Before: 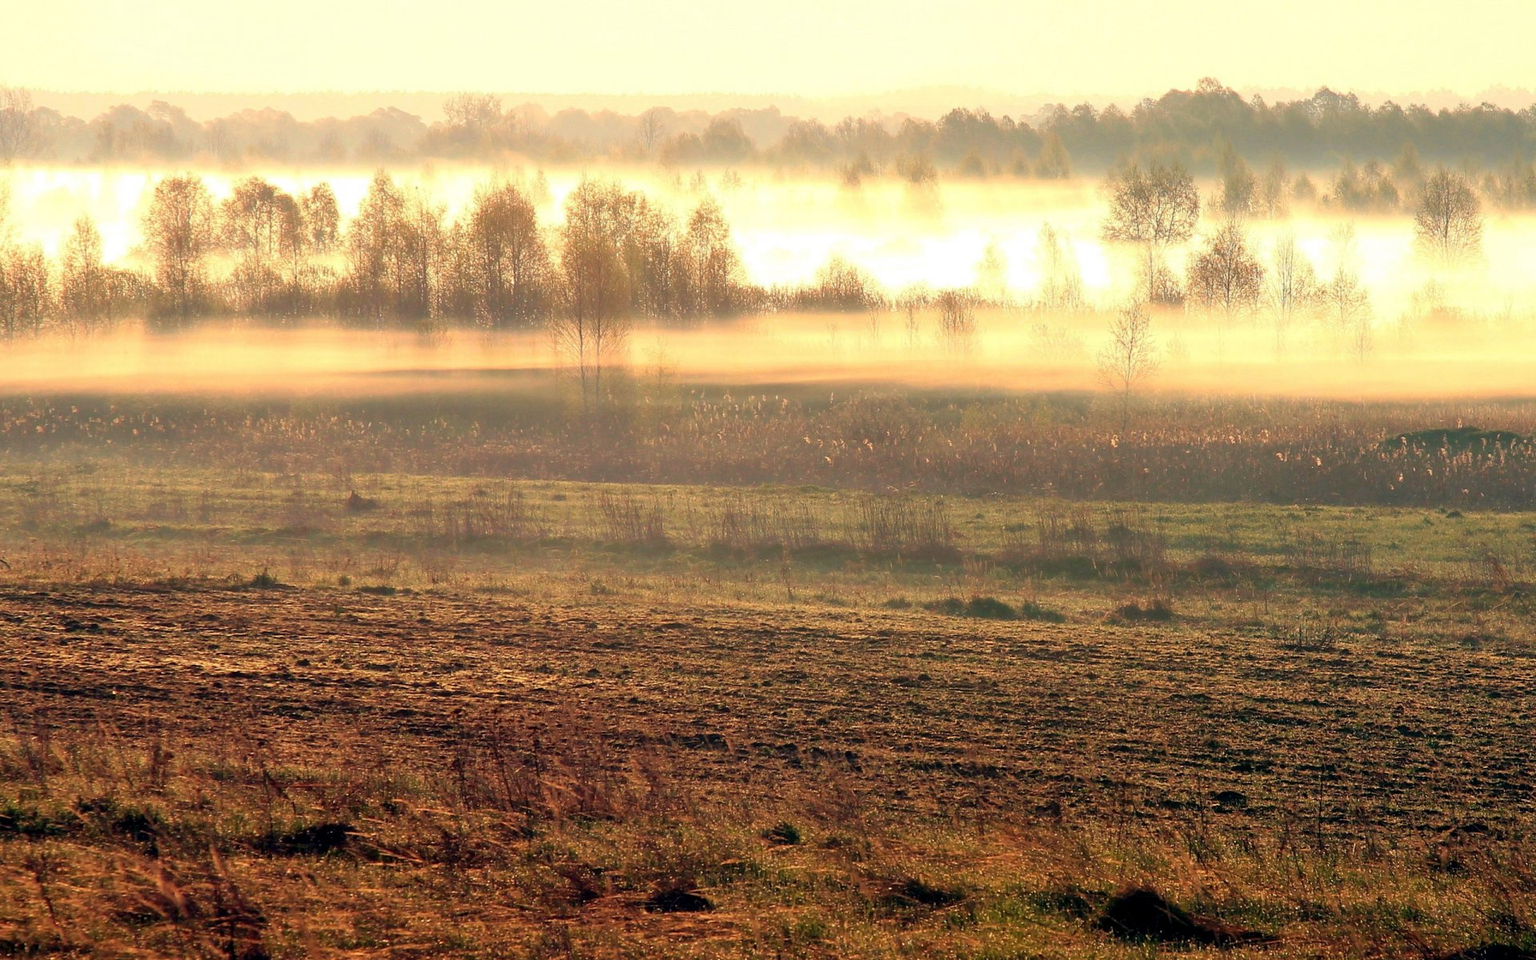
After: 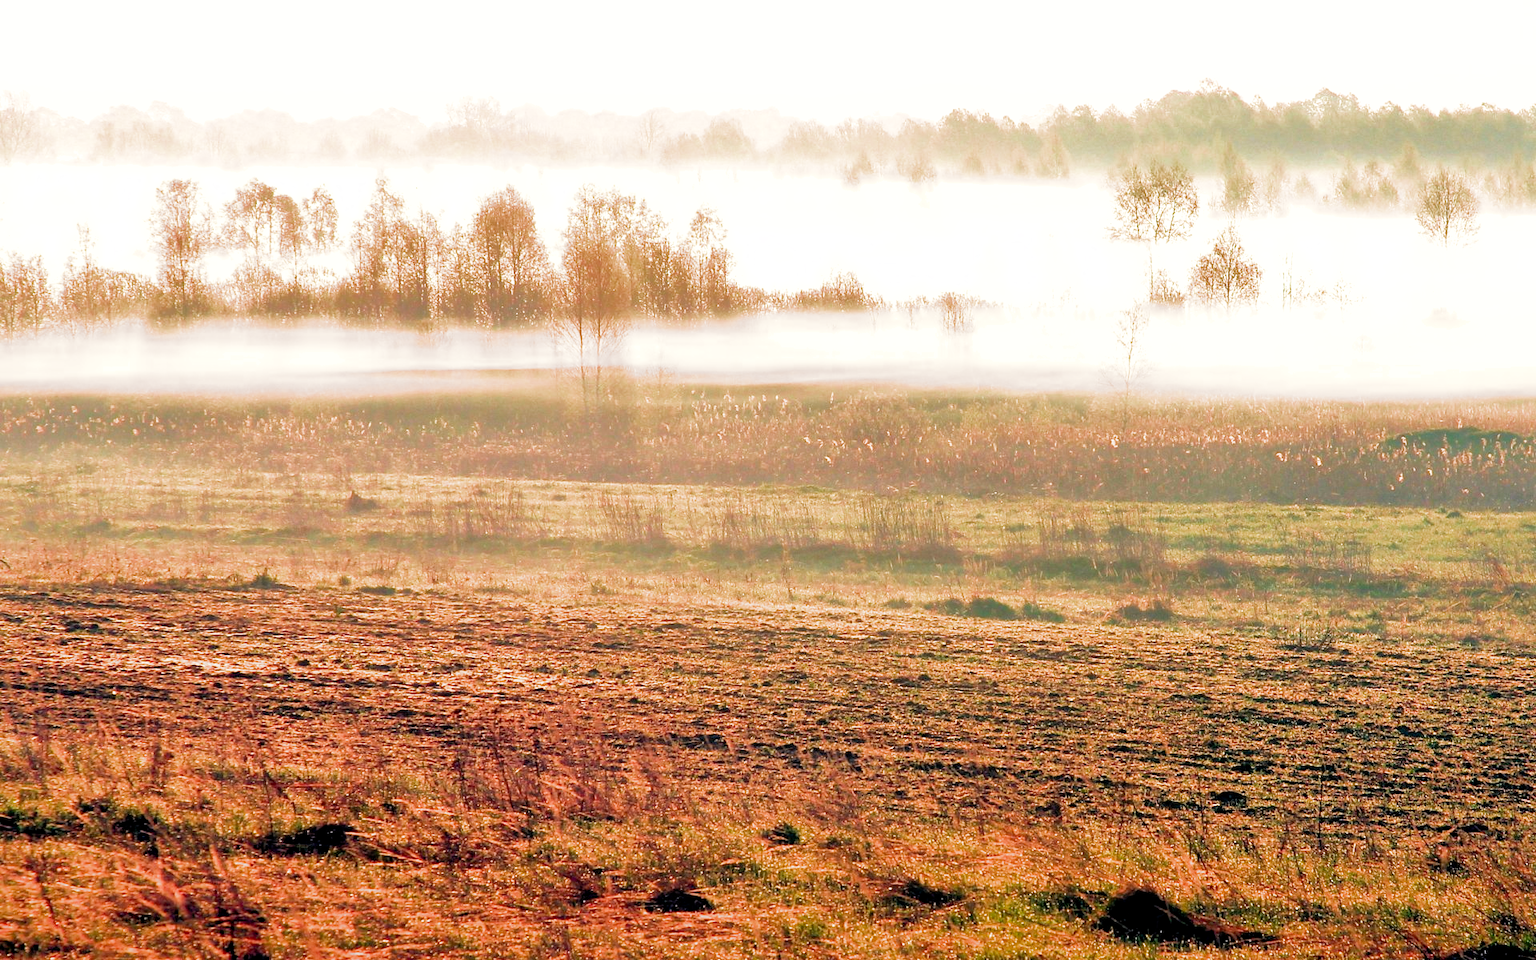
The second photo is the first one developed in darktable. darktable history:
filmic rgb: middle gray luminance 9.23%, black relative exposure -10.55 EV, white relative exposure 3.45 EV, threshold 6 EV, target black luminance 0%, hardness 5.98, latitude 59.69%, contrast 1.087, highlights saturation mix 5%, shadows ↔ highlights balance 29.23%, add noise in highlights 0, color science v3 (2019), use custom middle-gray values true, iterations of high-quality reconstruction 0, contrast in highlights soft, enable highlight reconstruction true
shadows and highlights: on, module defaults
exposure: black level correction 0.001, exposure 0.5 EV, compensate exposure bias true, compensate highlight preservation false
color contrast: green-magenta contrast 1.2, blue-yellow contrast 1.2
